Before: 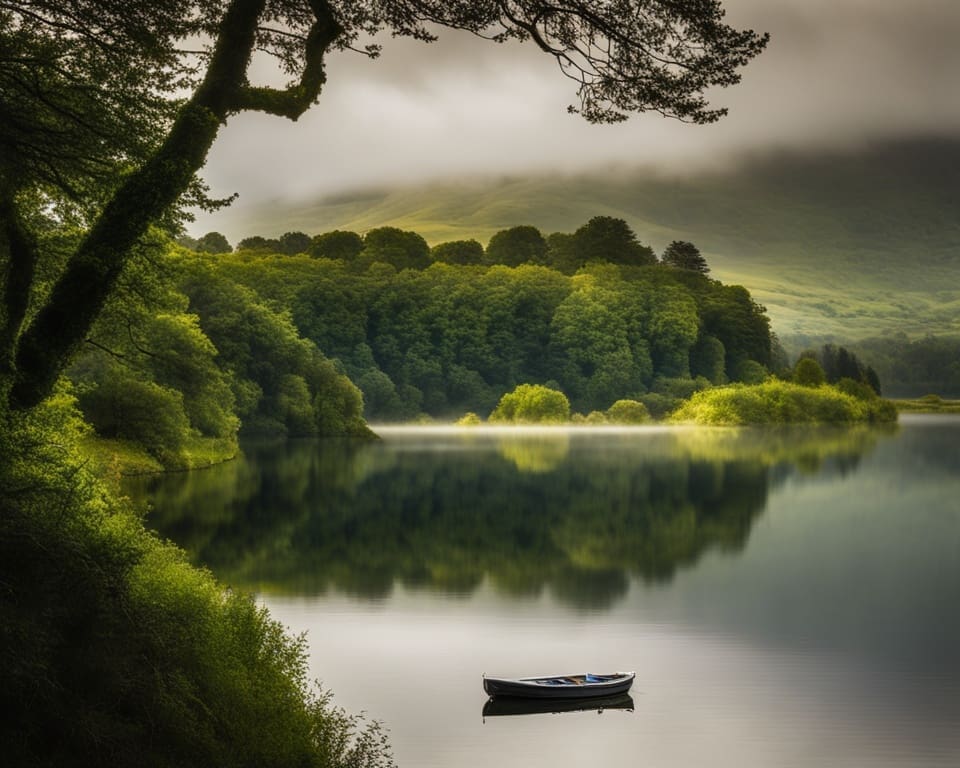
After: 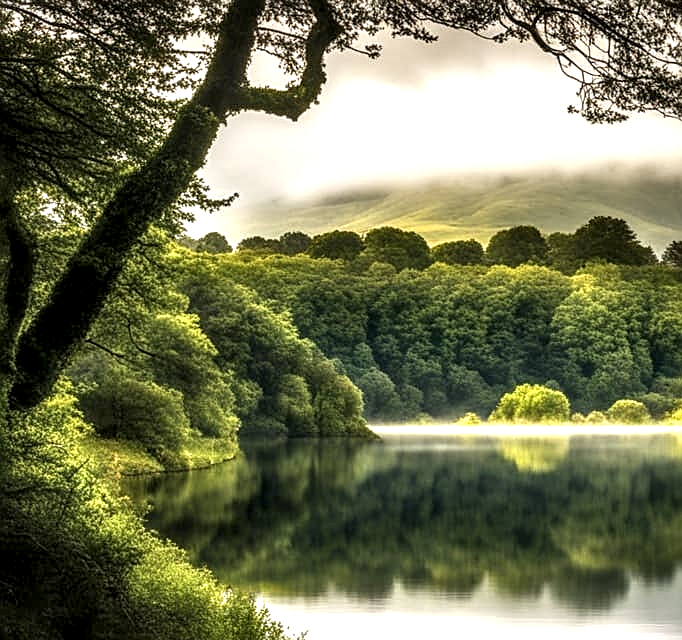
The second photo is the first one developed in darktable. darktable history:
local contrast: highlights 65%, shadows 54%, detail 169%, midtone range 0.514
sharpen: on, module defaults
exposure: exposure 0.766 EV, compensate highlight preservation false
crop: right 28.885%, bottom 16.626%
